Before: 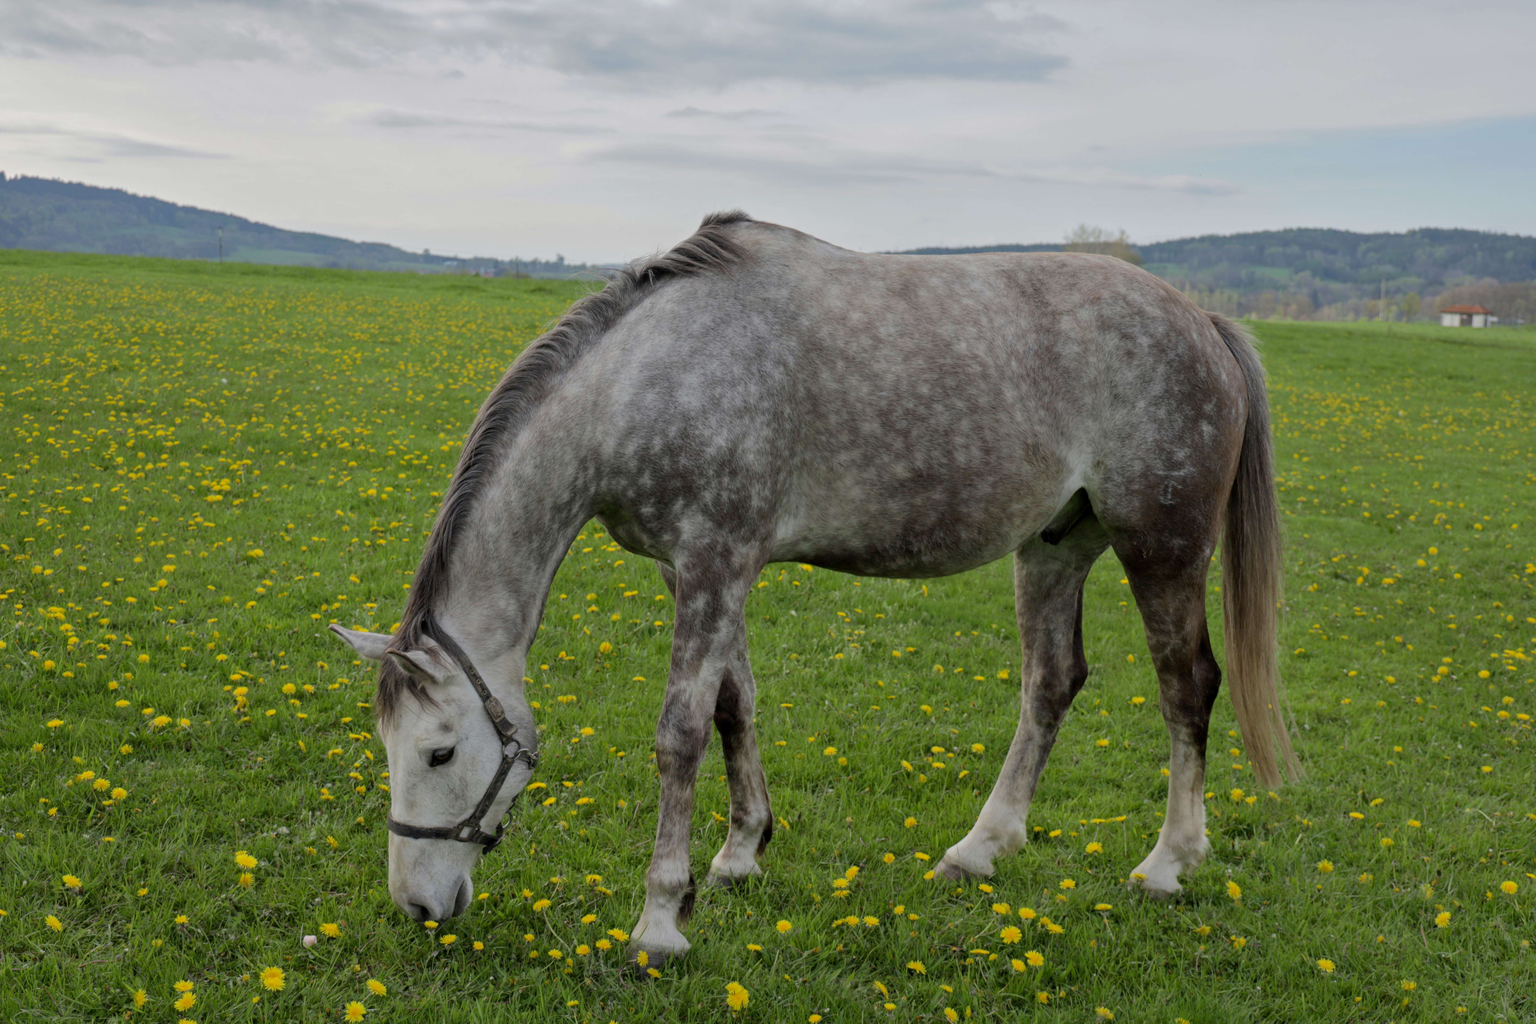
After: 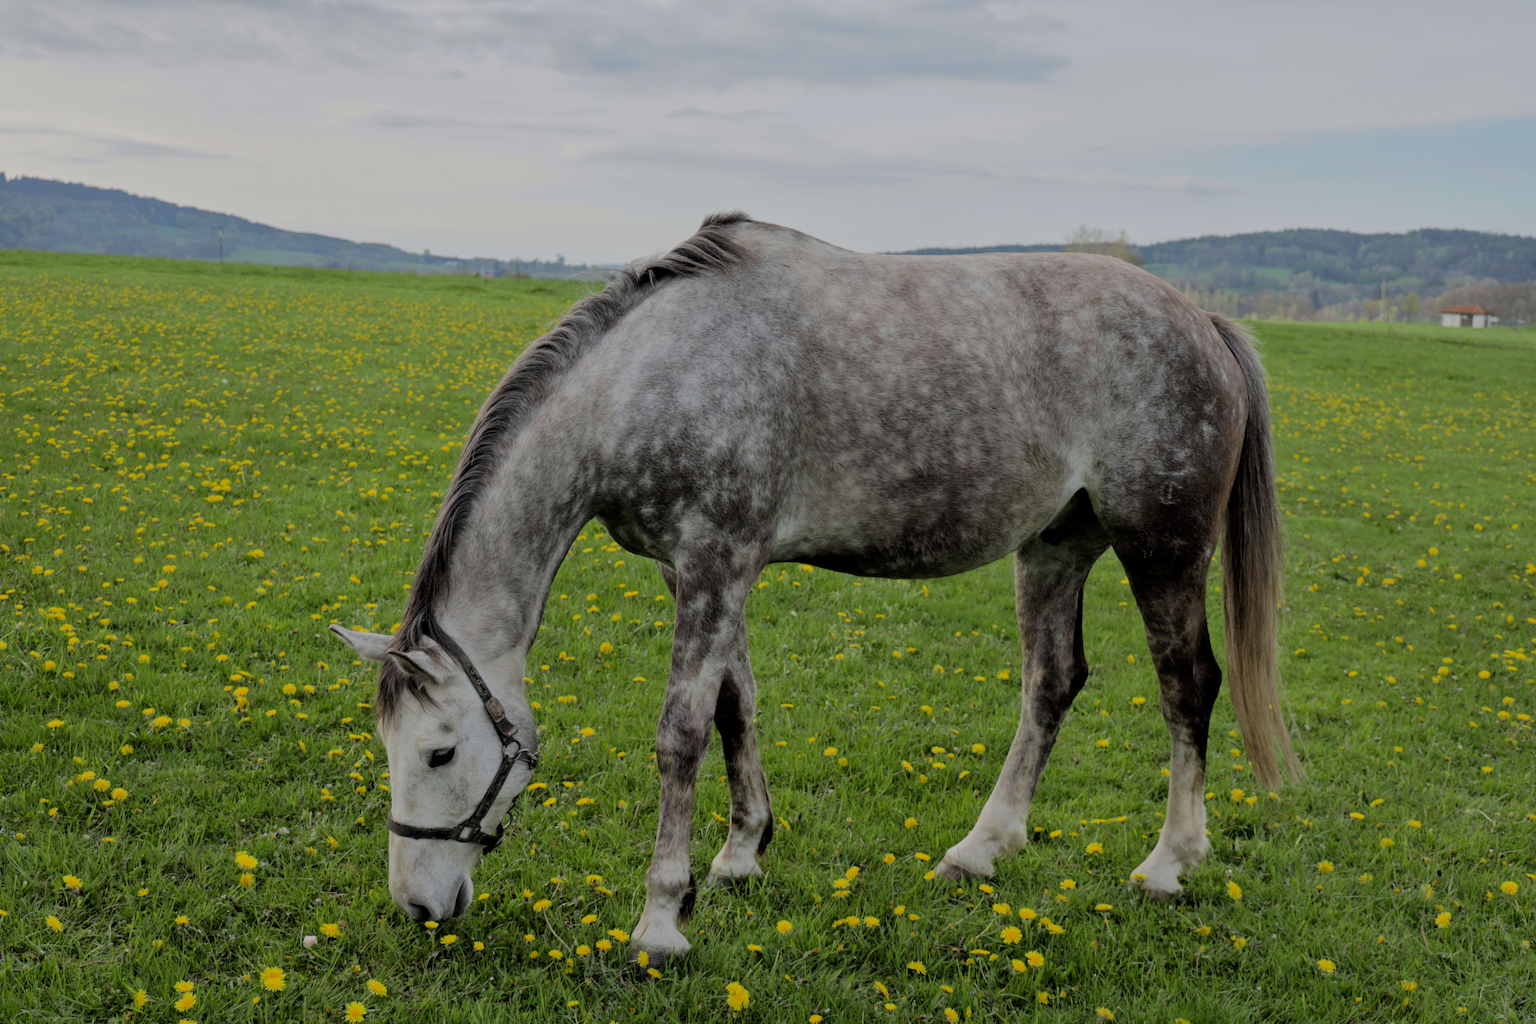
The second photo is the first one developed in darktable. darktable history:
filmic rgb: black relative exposure -9.36 EV, white relative exposure 6.78 EV, threshold 2.95 EV, hardness 3.1, contrast 1.049, color science v6 (2022), enable highlight reconstruction true
